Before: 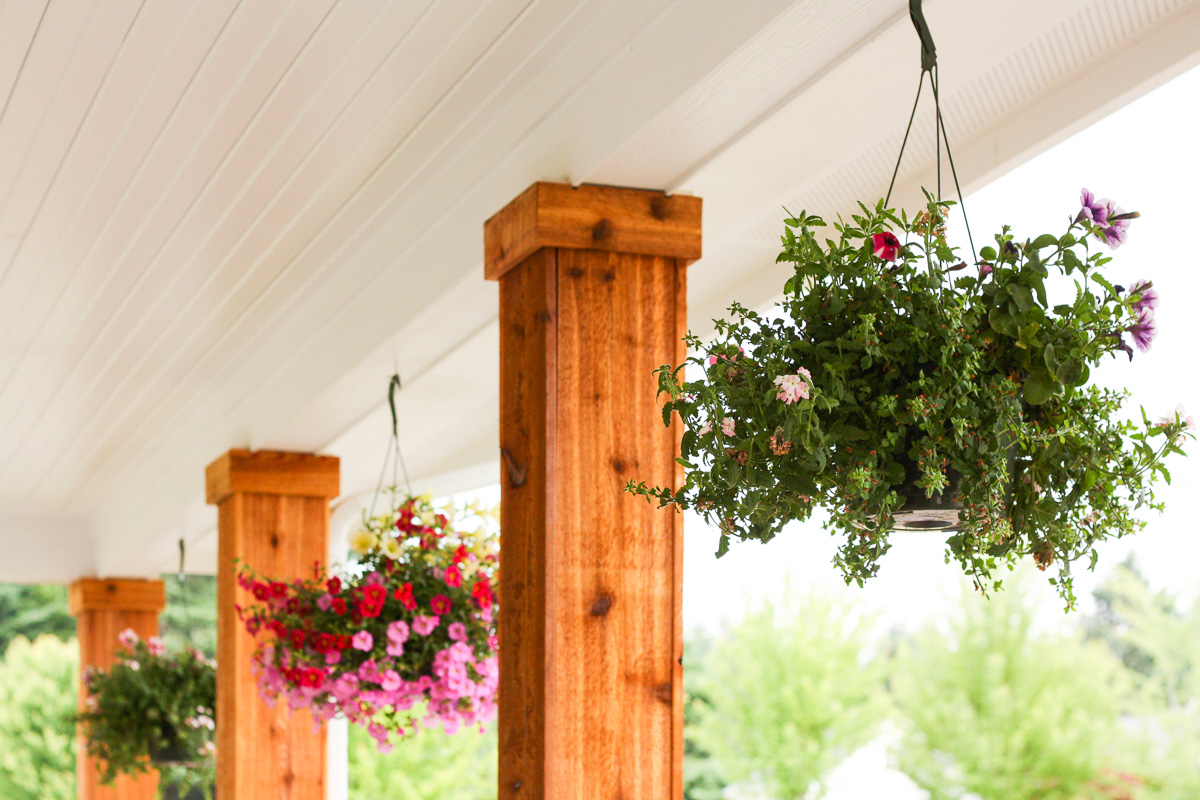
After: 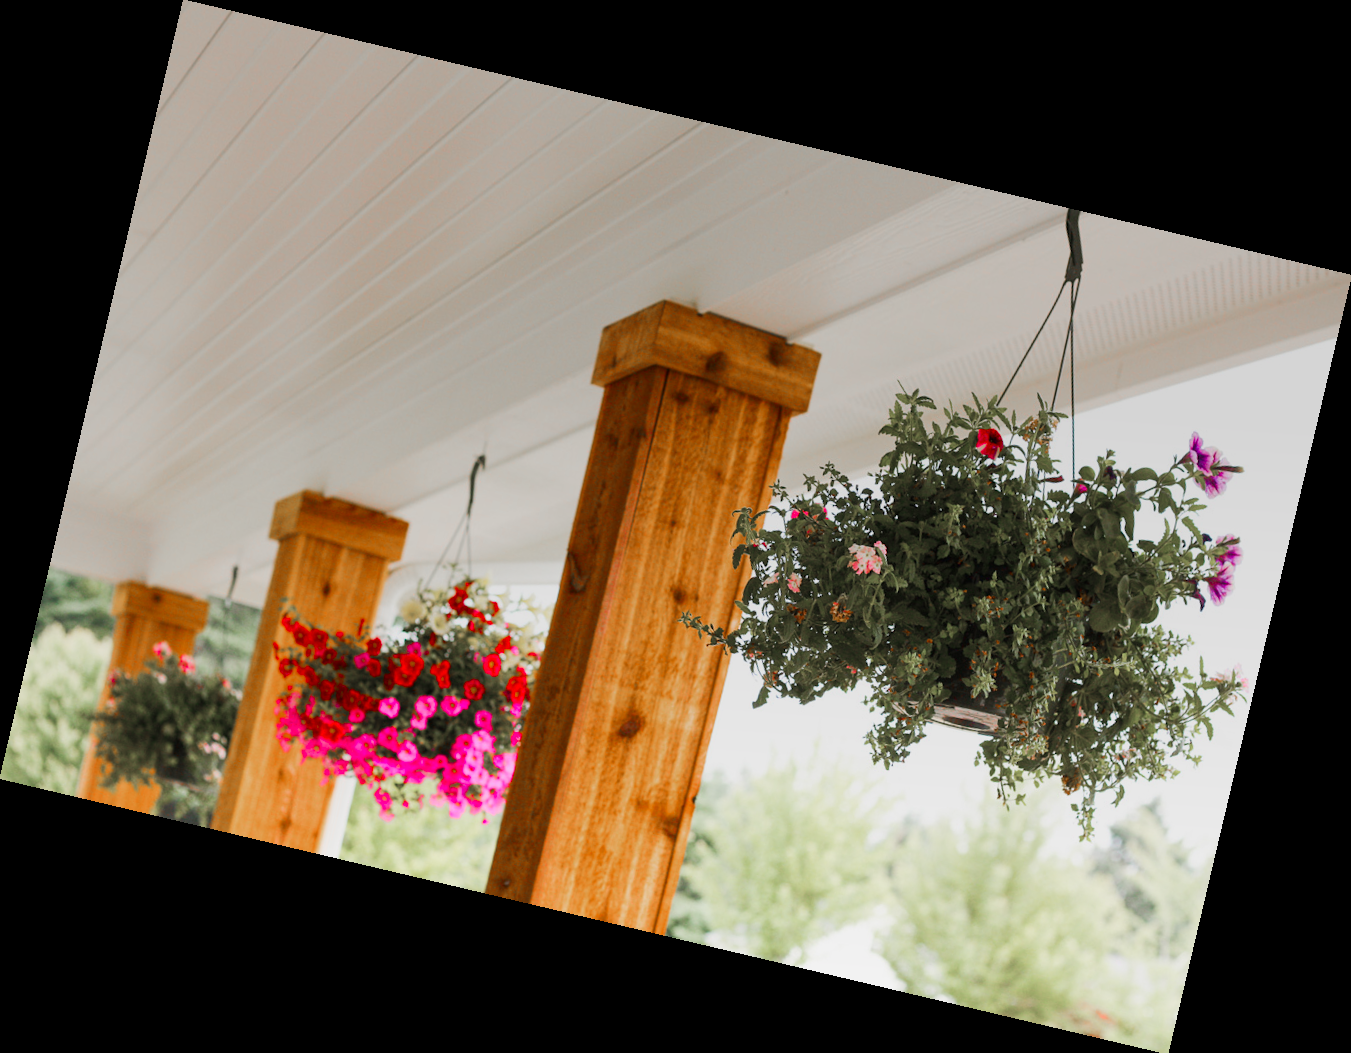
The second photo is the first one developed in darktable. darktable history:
color balance rgb: linear chroma grading › global chroma 15%, perceptual saturation grading › global saturation 30%
rotate and perspective: rotation 13.27°, automatic cropping off
color zones: curves: ch1 [(0, 0.708) (0.088, 0.648) (0.245, 0.187) (0.429, 0.326) (0.571, 0.498) (0.714, 0.5) (0.857, 0.5) (1, 0.708)]
graduated density: rotation 5.63°, offset 76.9
